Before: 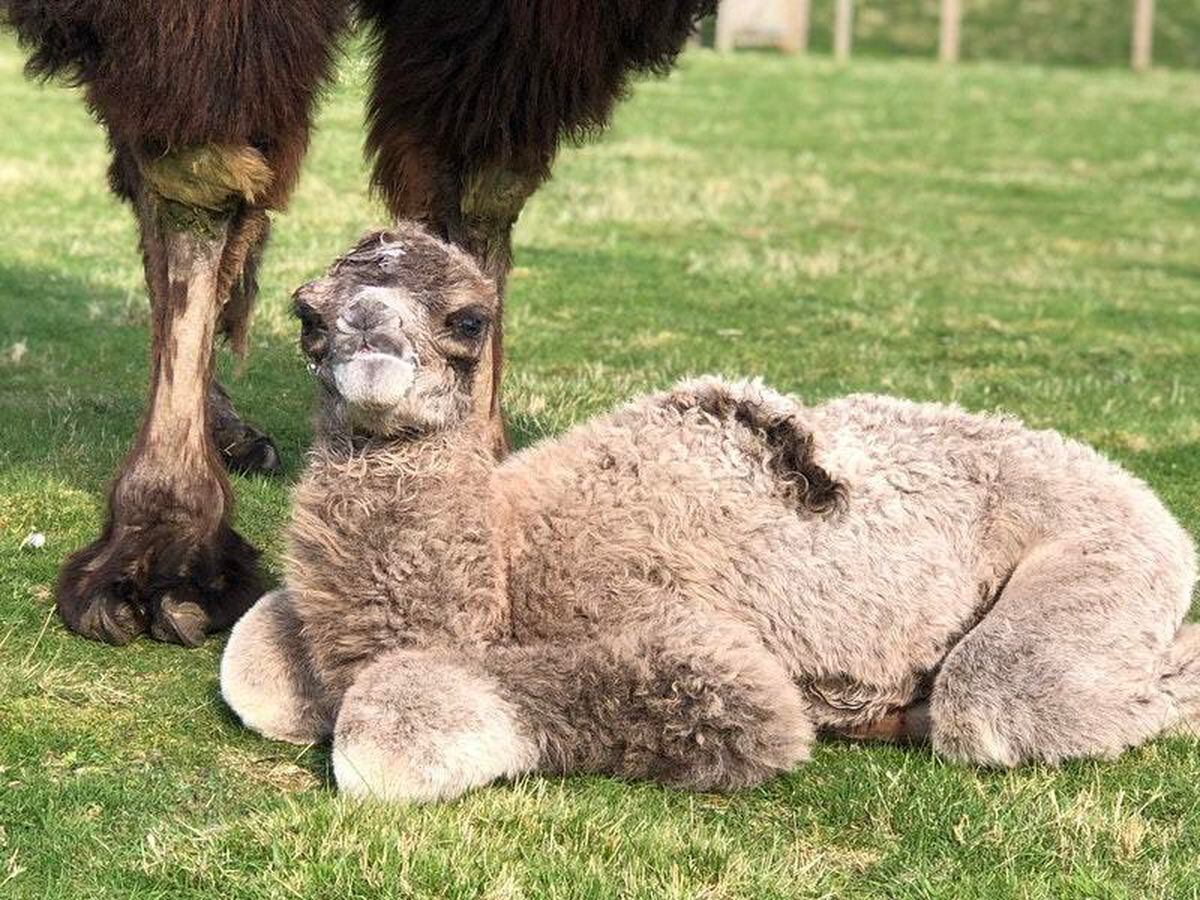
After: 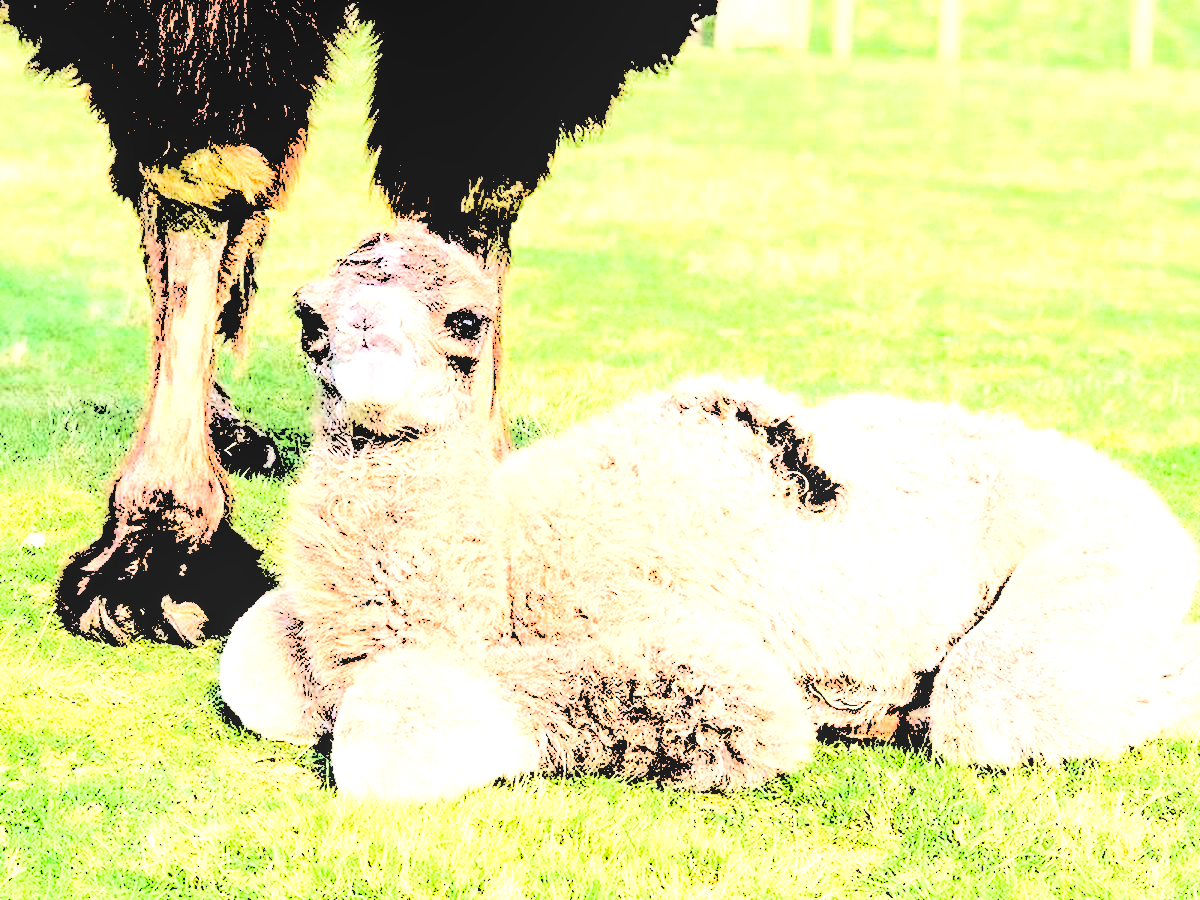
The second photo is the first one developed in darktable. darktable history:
filmic rgb: black relative exposure -12.8 EV, white relative exposure 2.8 EV, threshold 3 EV, target black luminance 0%, hardness 8.54, latitude 70.41%, contrast 1.133, shadows ↔ highlights balance -0.395%, color science v4 (2020), enable highlight reconstruction true
levels: levels [0.246, 0.246, 0.506]
exposure: black level correction 0.002, exposure -0.1 EV, compensate highlight preservation false
local contrast: on, module defaults
